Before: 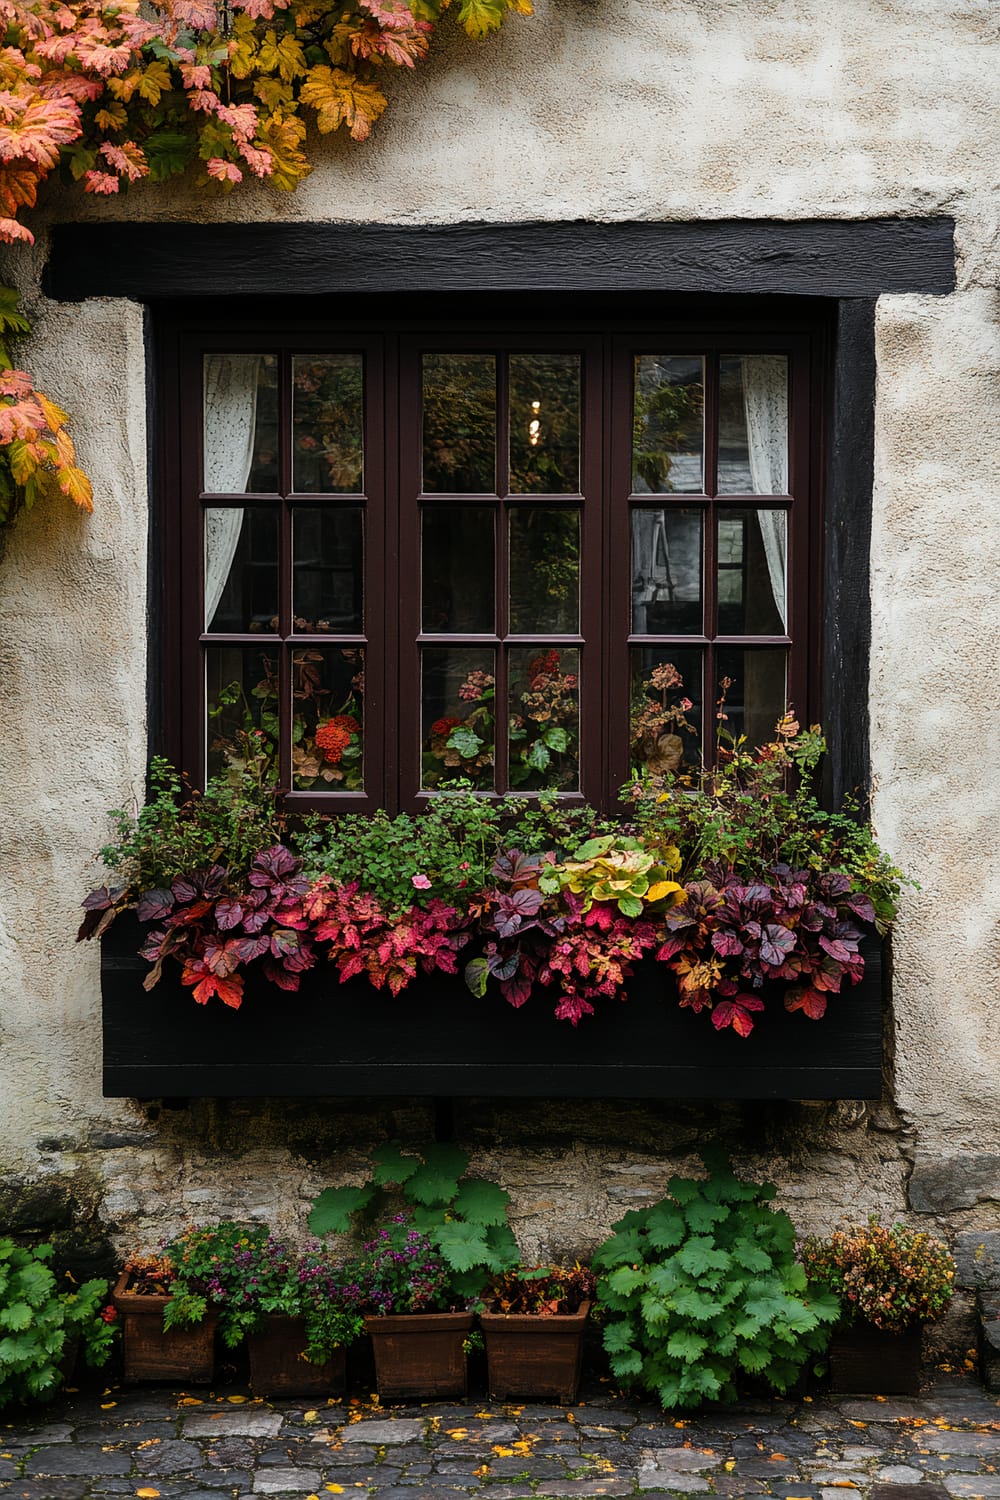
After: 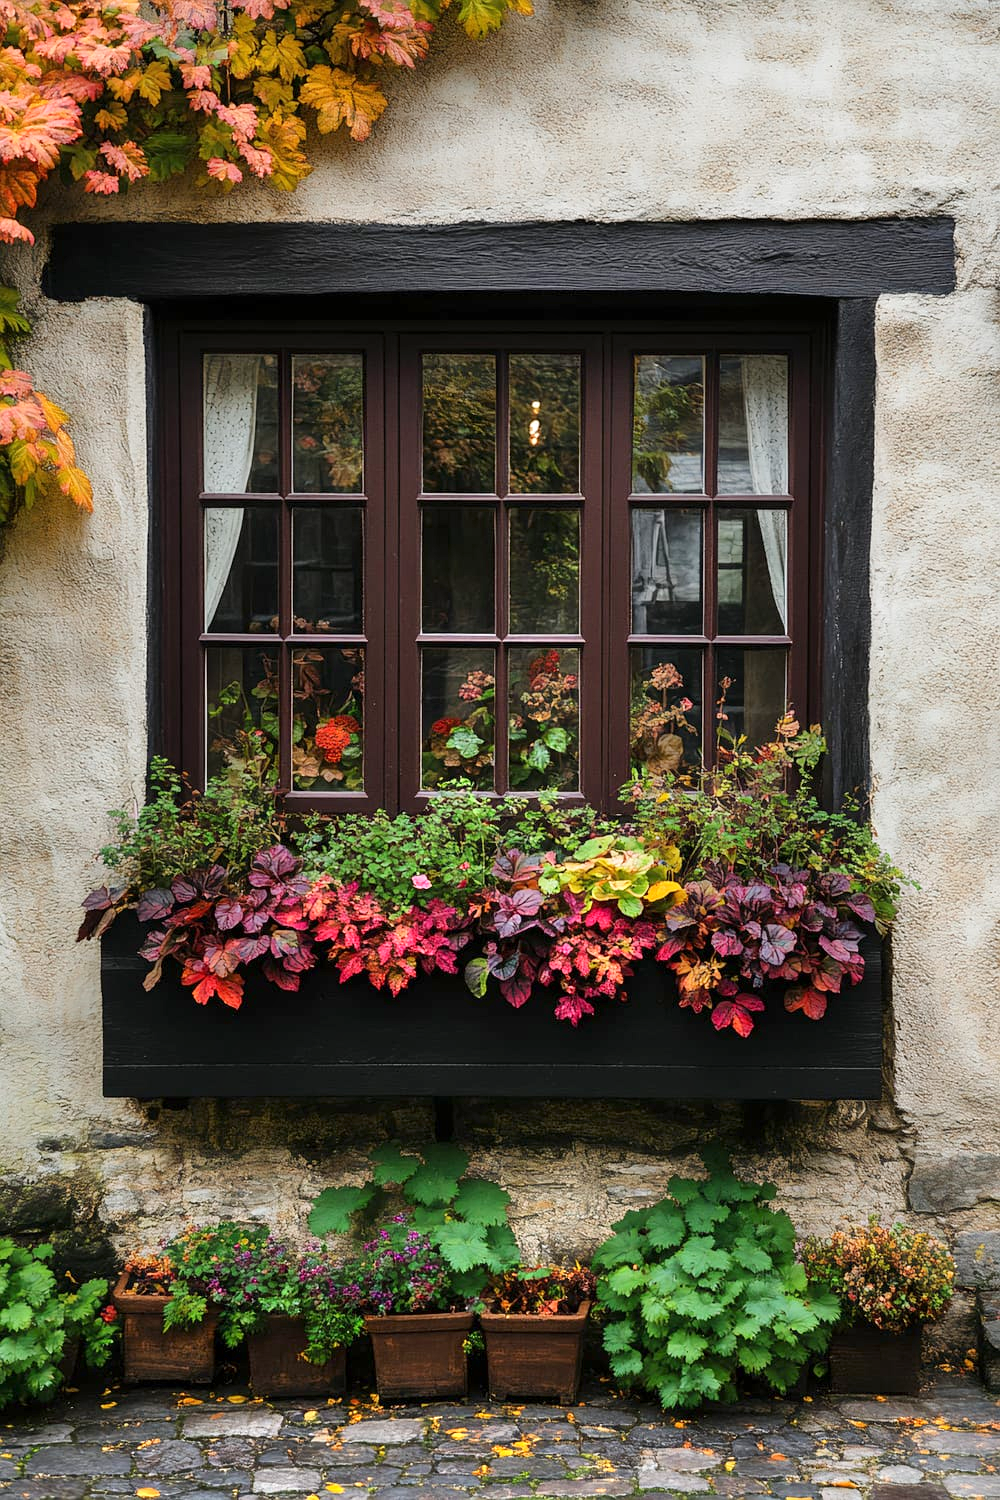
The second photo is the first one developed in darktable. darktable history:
tone equalizer: -7 EV 0.164 EV, -6 EV 0.627 EV, -5 EV 1.14 EV, -4 EV 1.36 EV, -3 EV 1.13 EV, -2 EV 0.6 EV, -1 EV 0.161 EV, smoothing diameter 24.85%, edges refinement/feathering 7.12, preserve details guided filter
